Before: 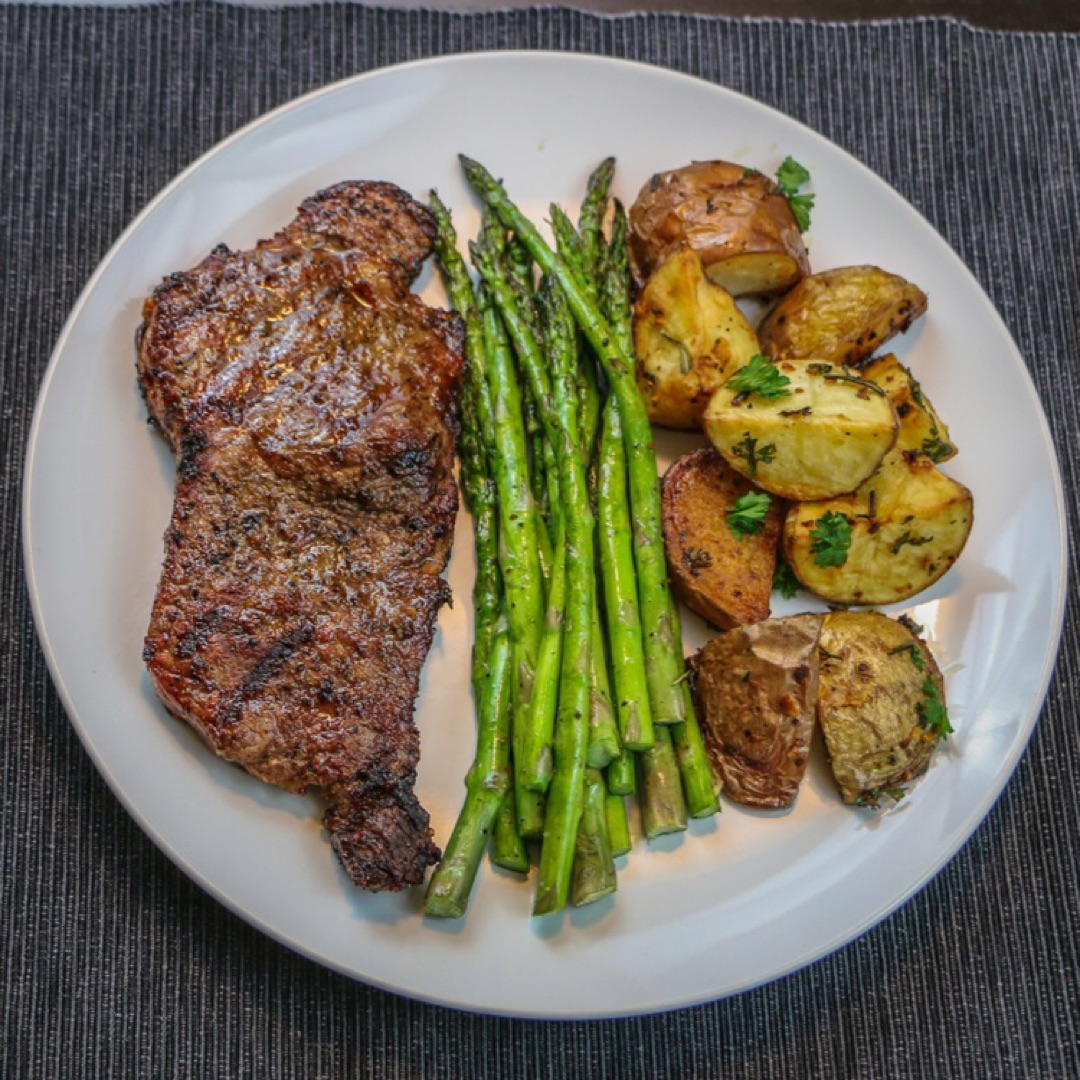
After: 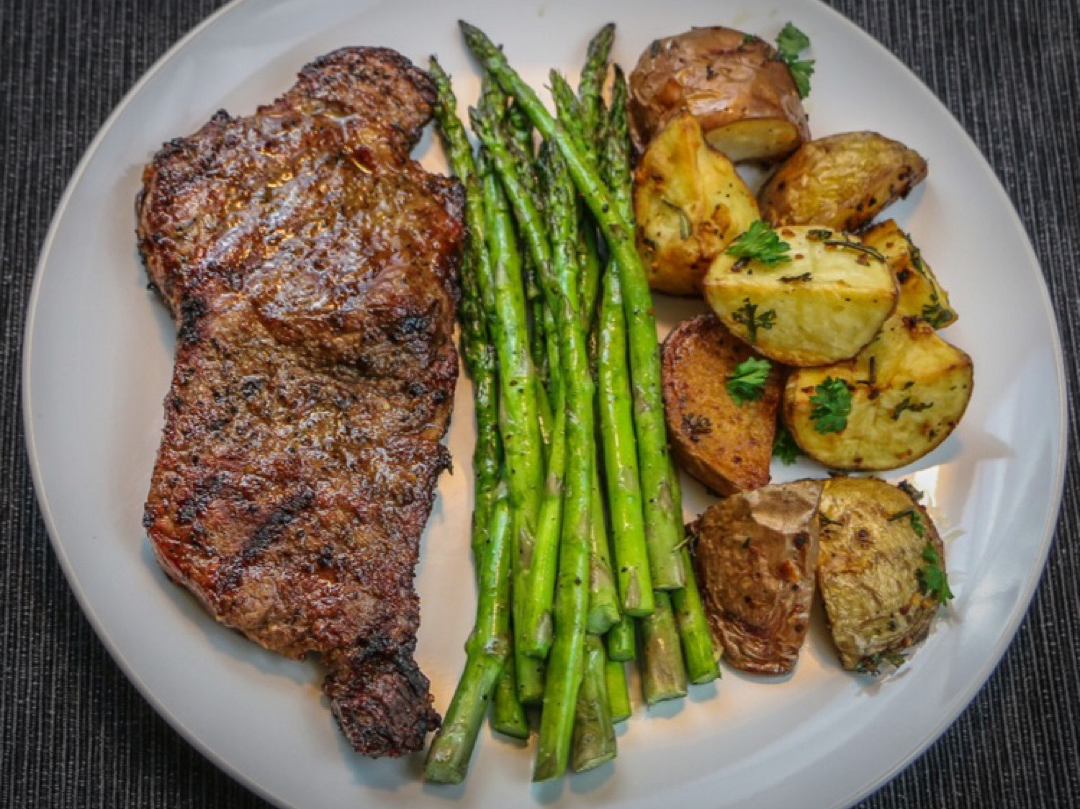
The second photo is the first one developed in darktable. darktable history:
crop and rotate: top 12.494%, bottom 12.531%
vignetting: automatic ratio true
